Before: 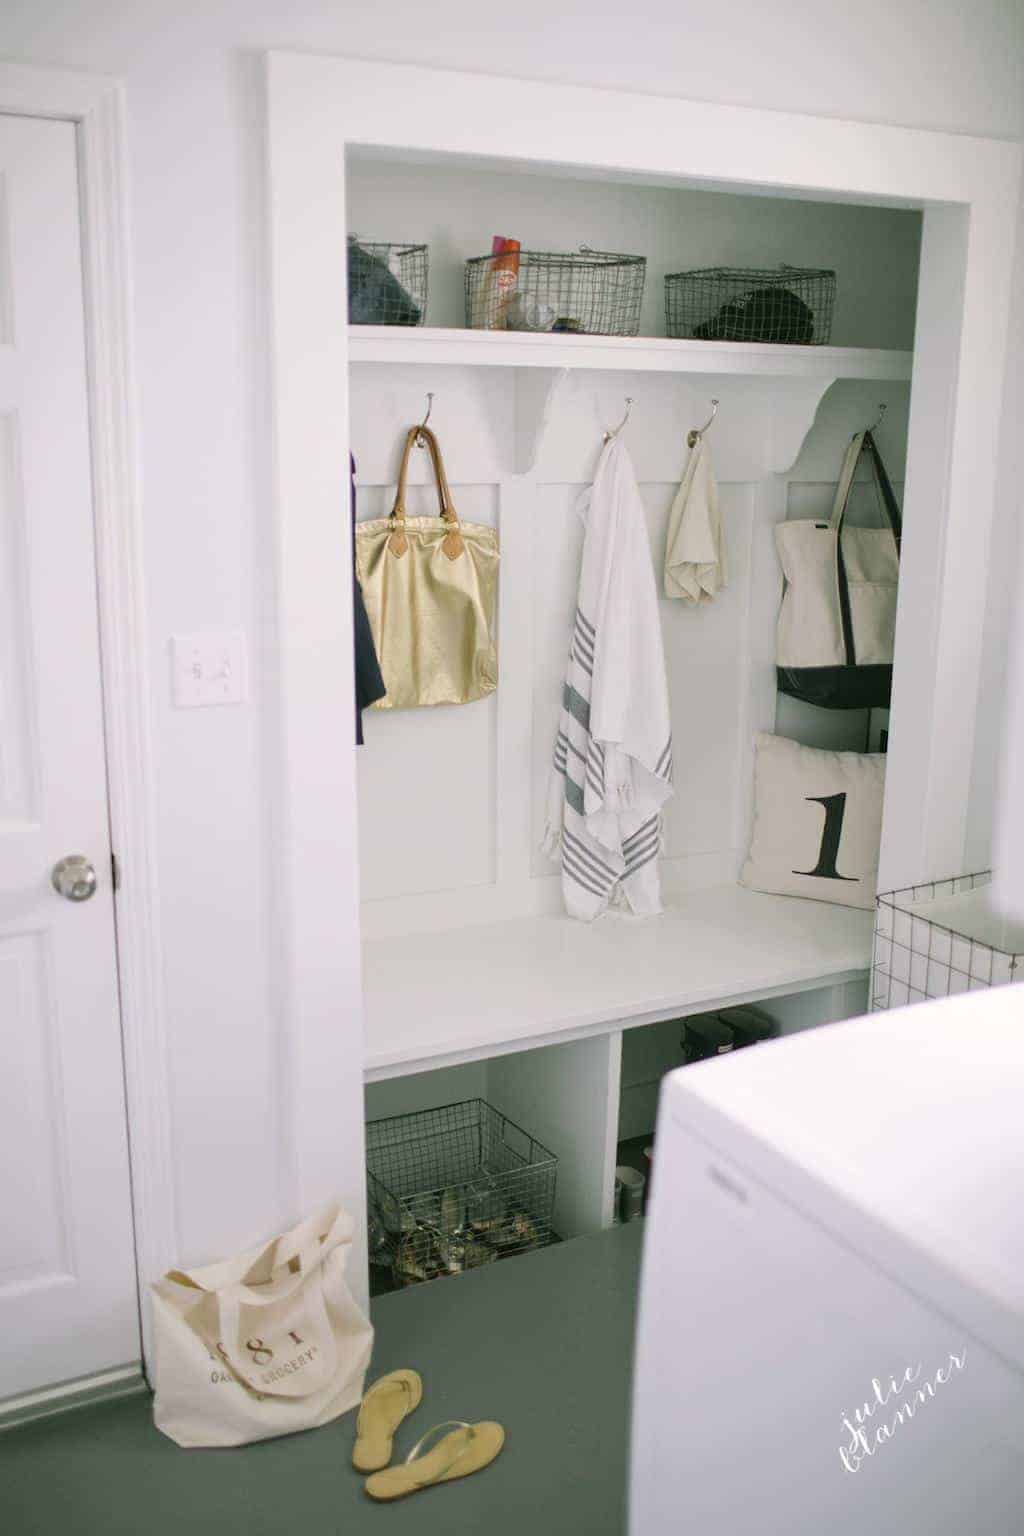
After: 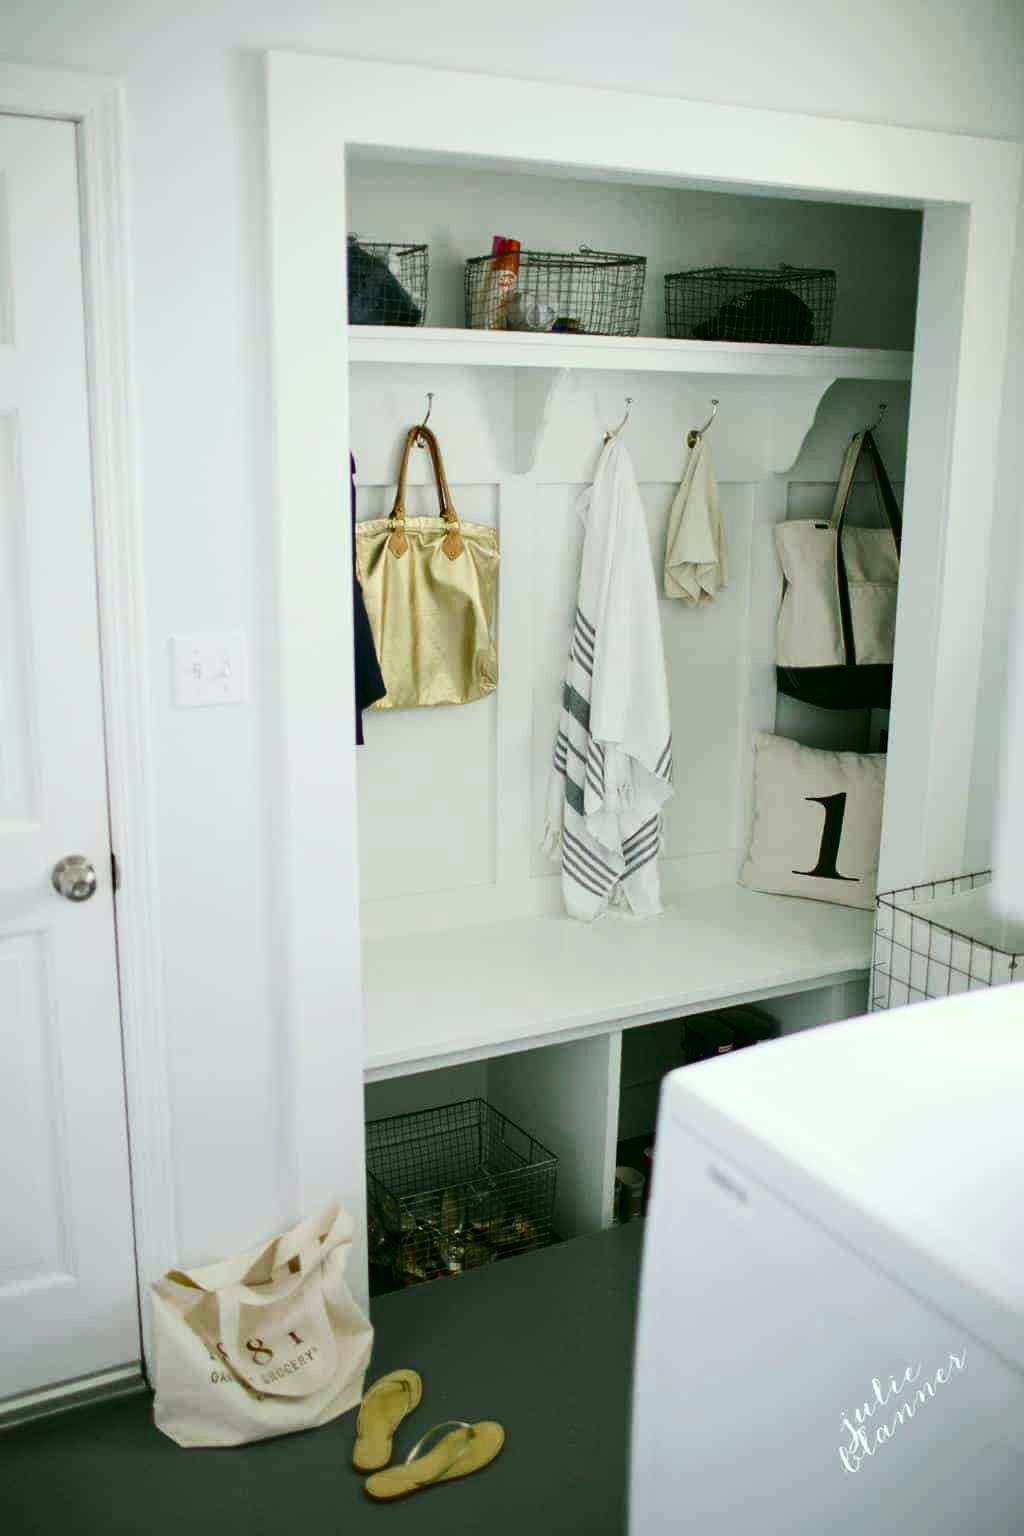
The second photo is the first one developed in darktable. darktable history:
contrast brightness saturation: contrast 0.22, brightness -0.183, saturation 0.238
color correction: highlights a* -8.4, highlights b* 3.17
